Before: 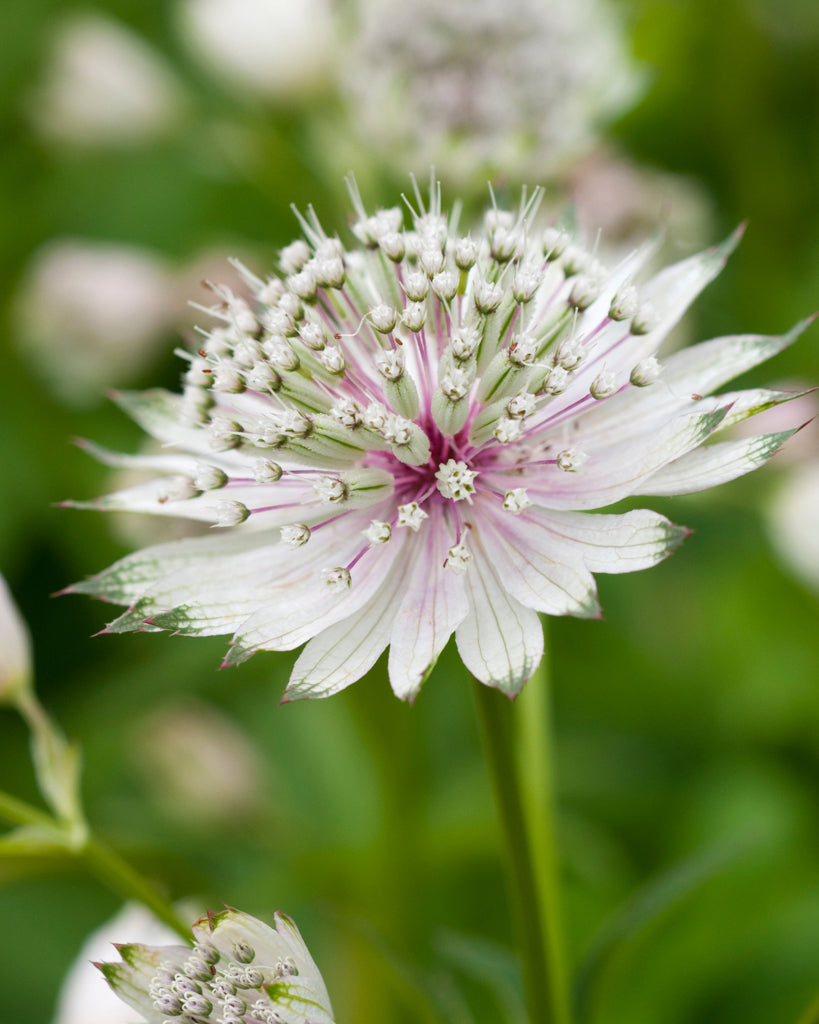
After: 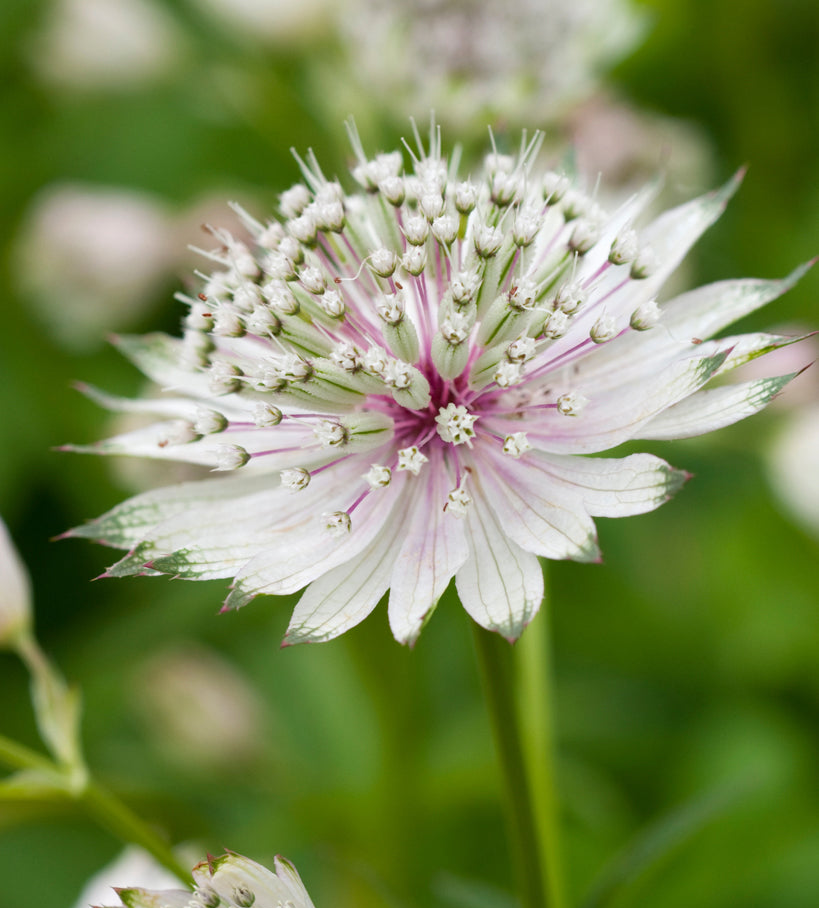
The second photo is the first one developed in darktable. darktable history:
crop and rotate: top 5.534%, bottom 5.757%
